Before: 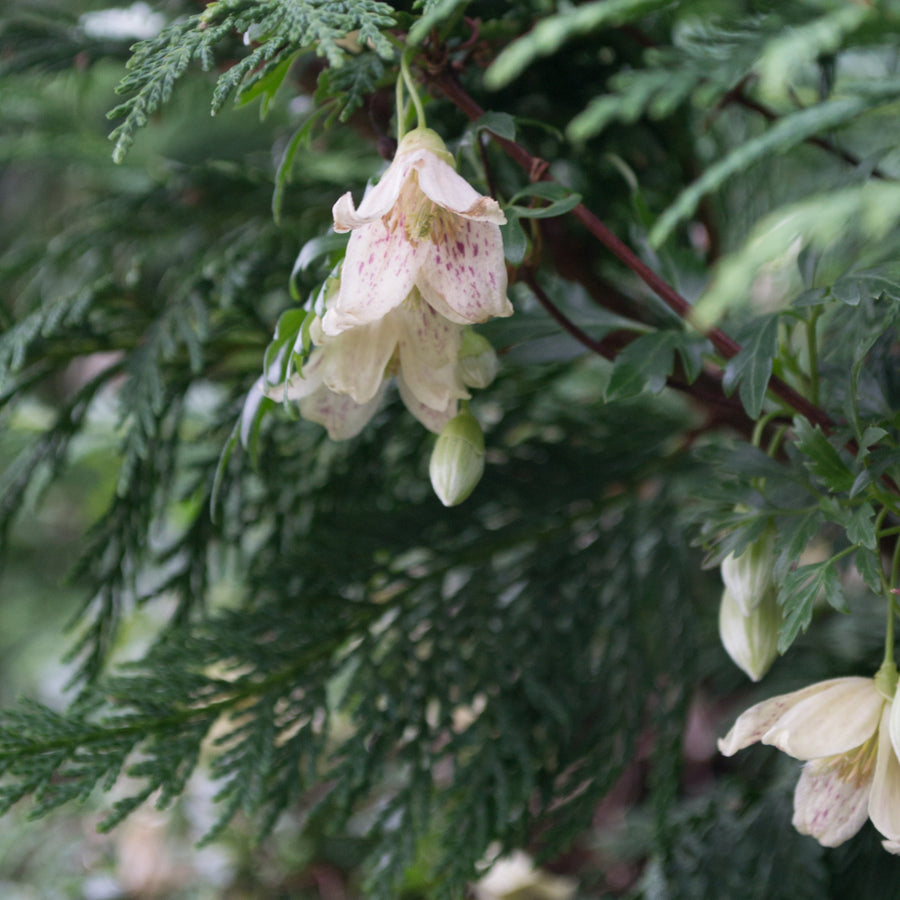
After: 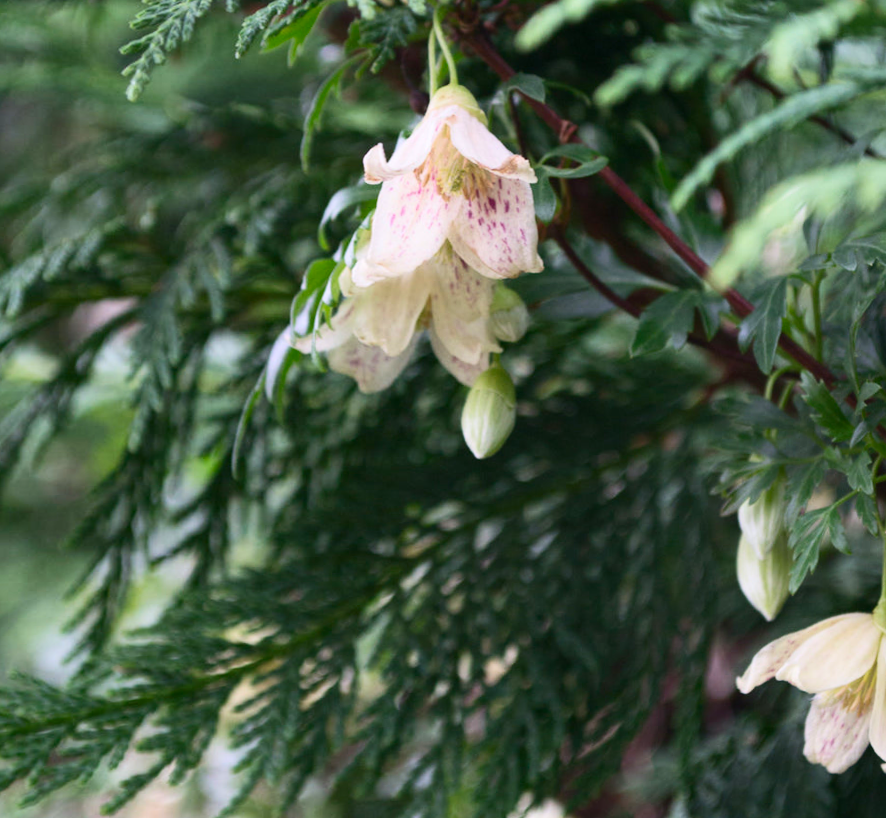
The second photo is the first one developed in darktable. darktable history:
contrast brightness saturation: contrast 0.23, brightness 0.1, saturation 0.29
rotate and perspective: rotation -0.013°, lens shift (vertical) -0.027, lens shift (horizontal) 0.178, crop left 0.016, crop right 0.989, crop top 0.082, crop bottom 0.918
